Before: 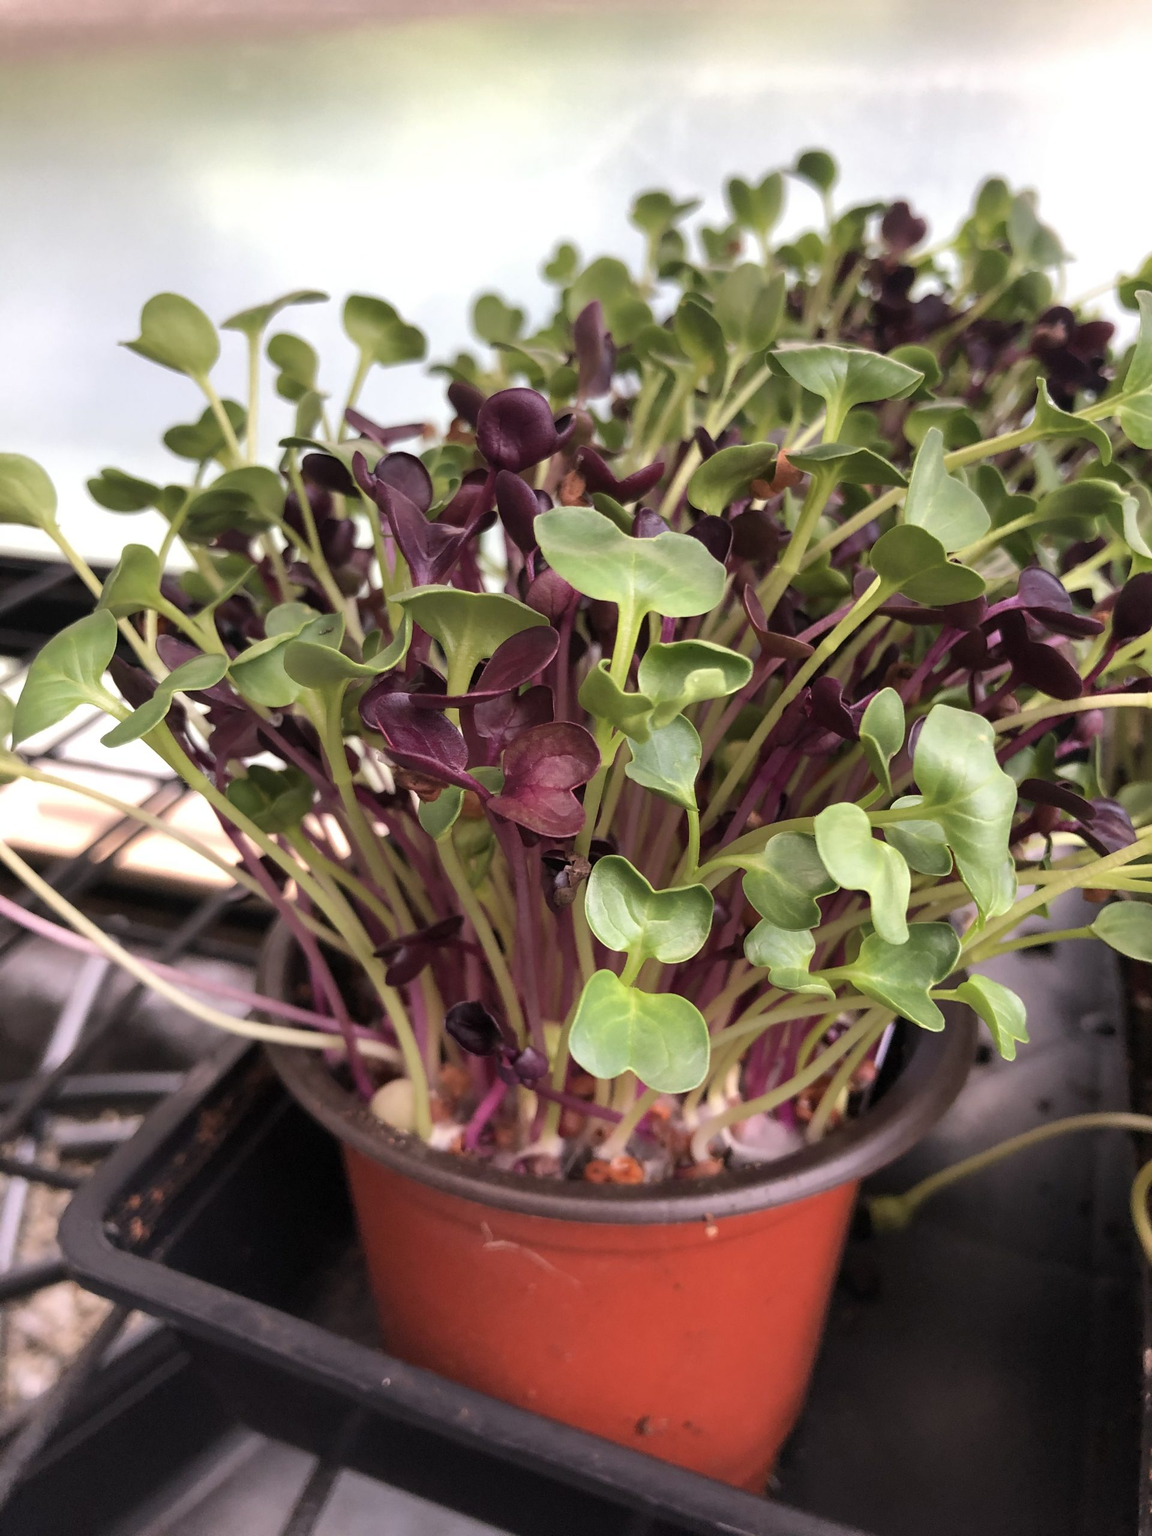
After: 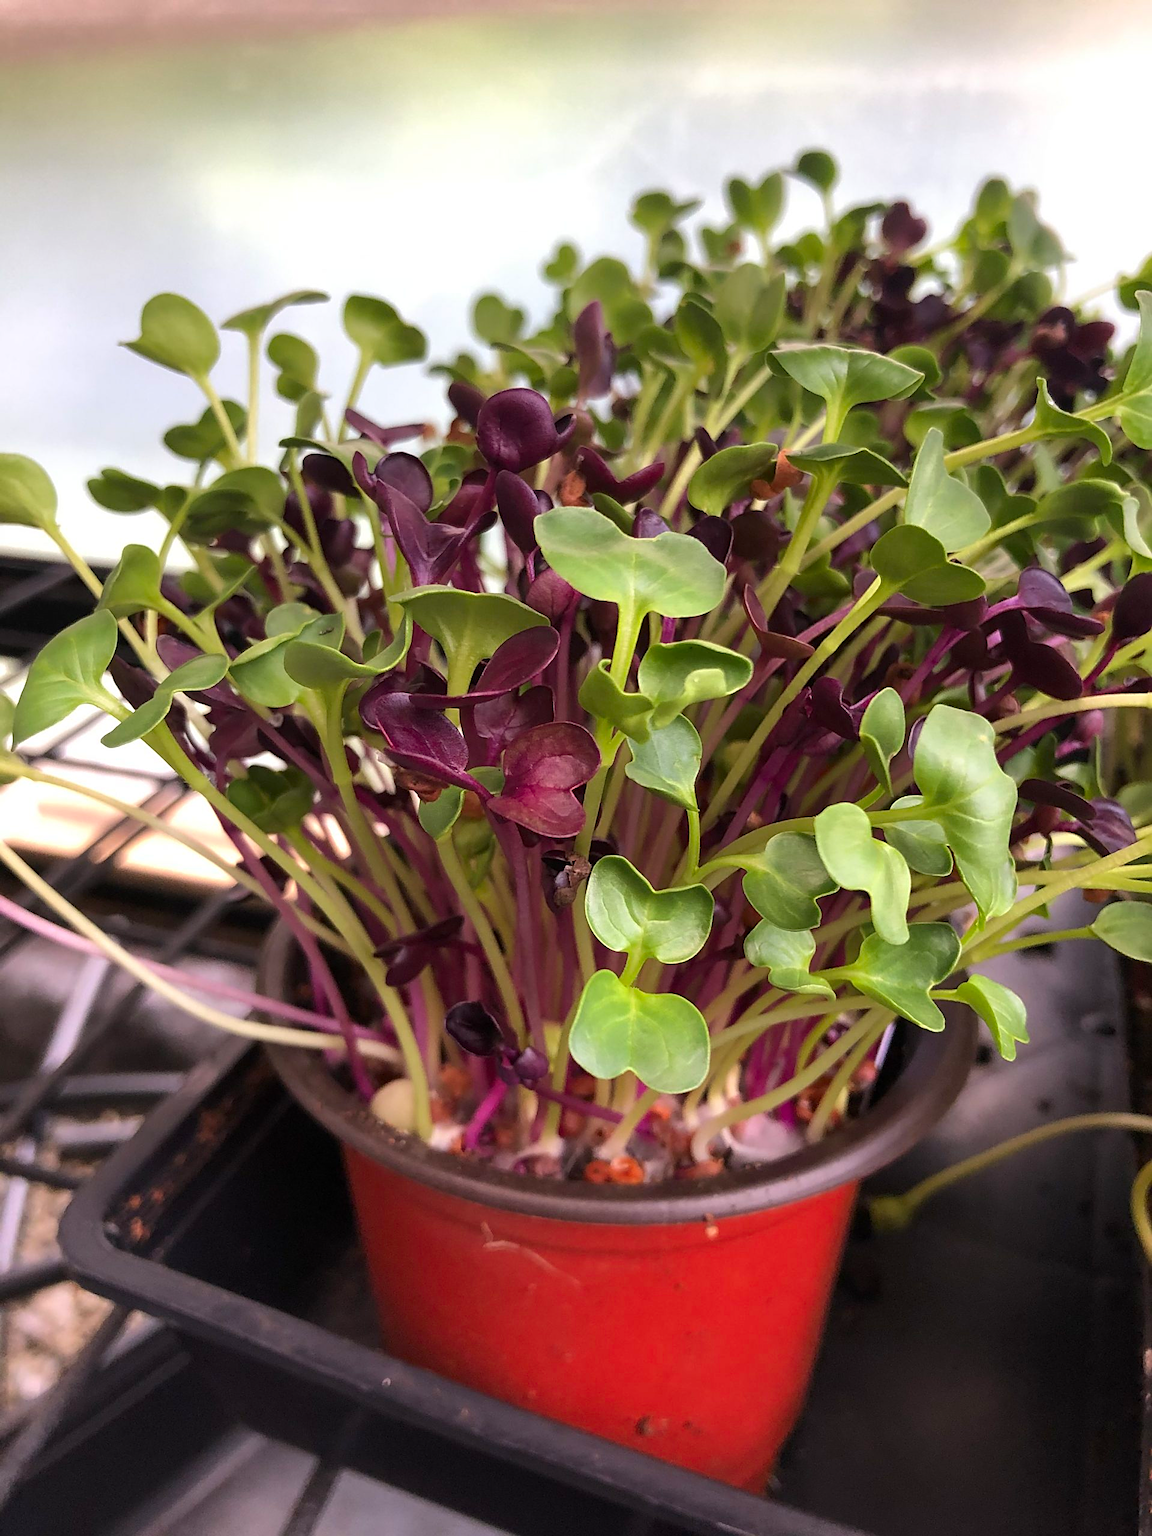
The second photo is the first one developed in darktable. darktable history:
contrast brightness saturation: brightness -0.024, saturation 0.367
sharpen: on, module defaults
